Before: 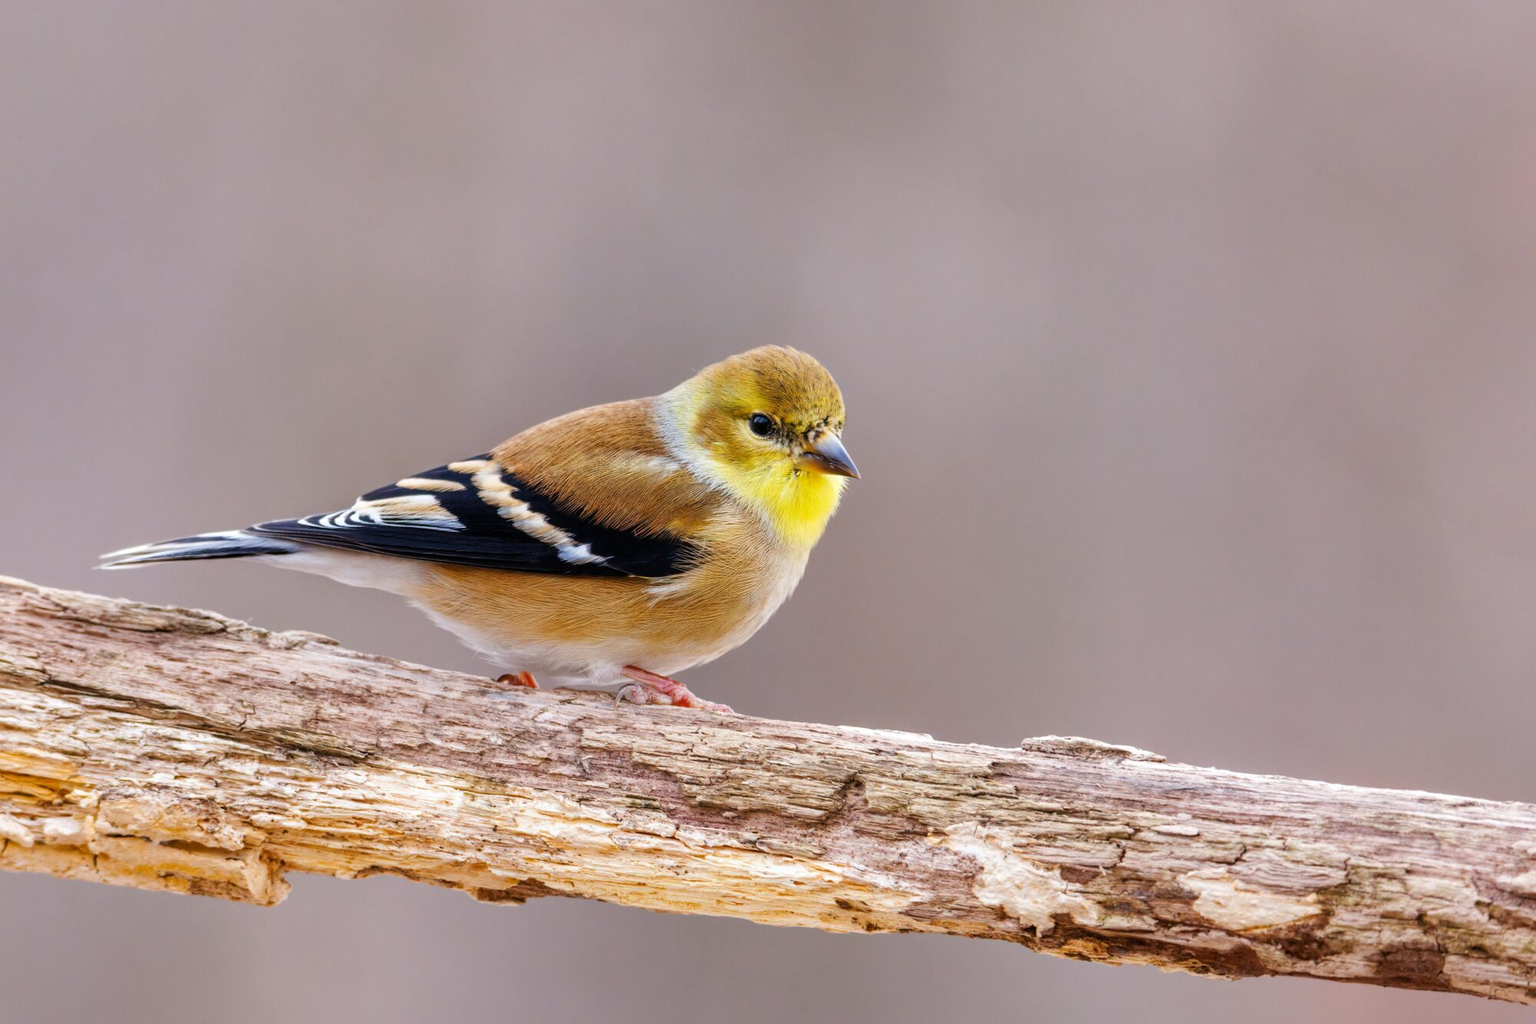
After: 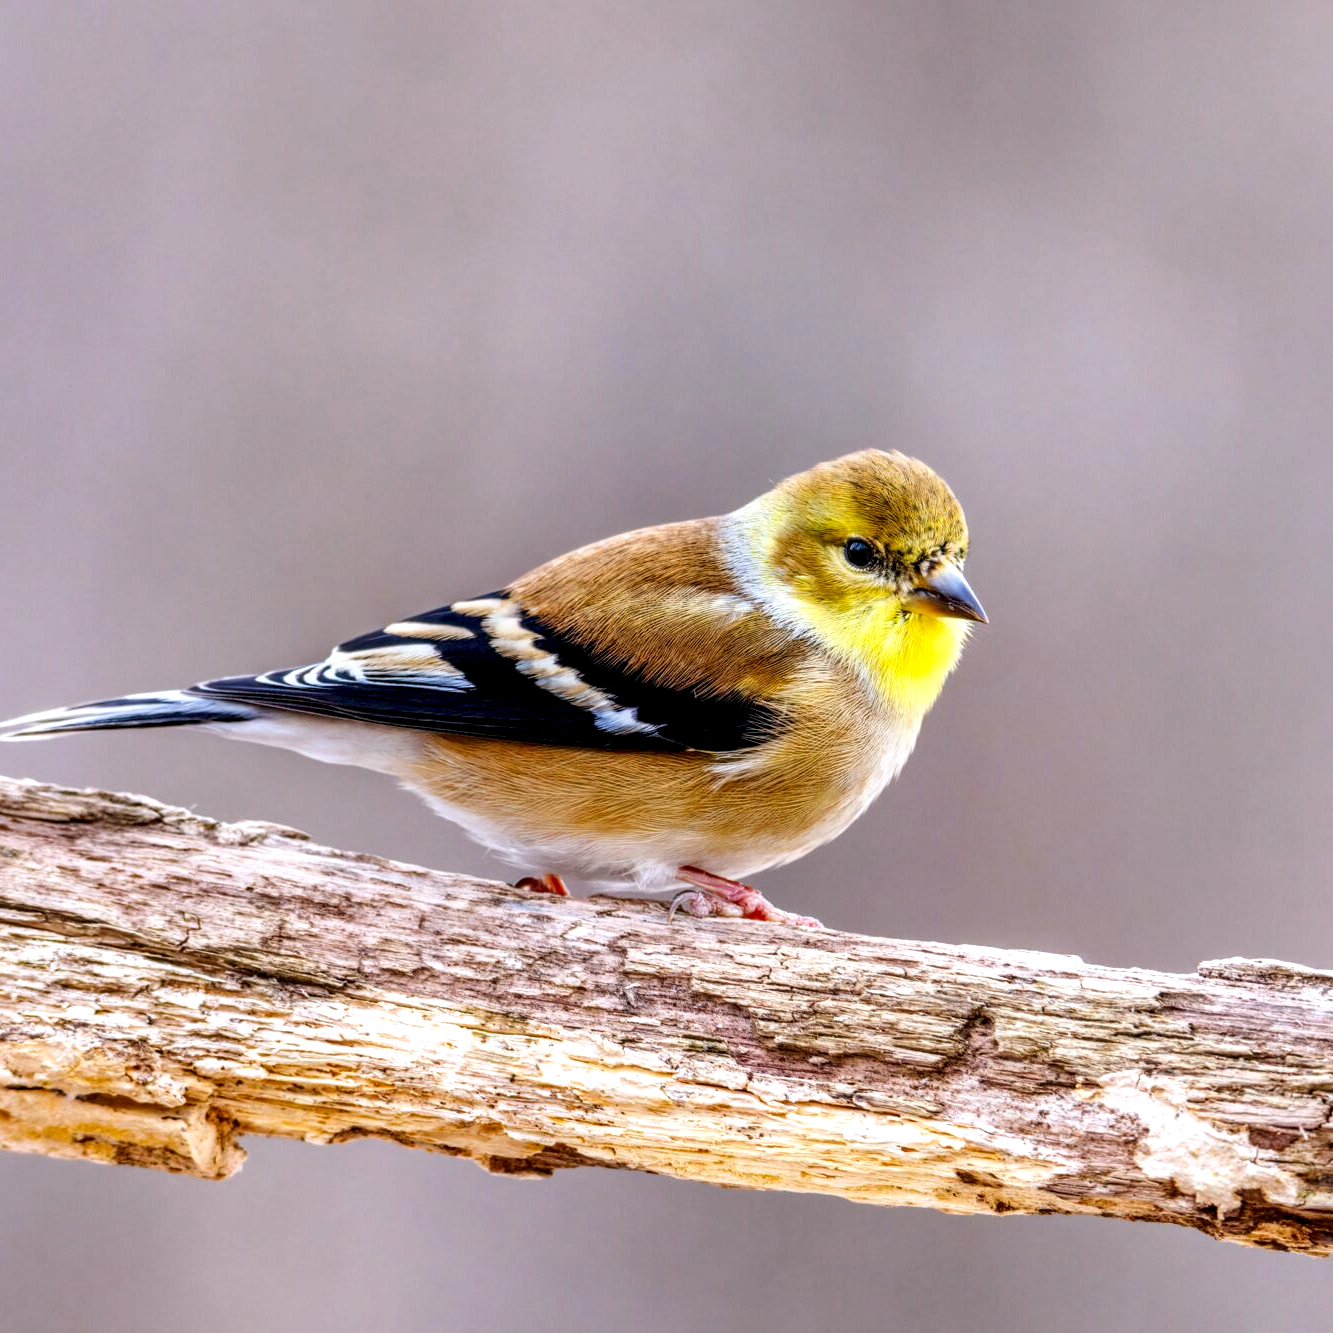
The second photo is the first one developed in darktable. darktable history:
white balance: red 0.976, blue 1.04
local contrast: highlights 65%, shadows 54%, detail 169%, midtone range 0.514
crop and rotate: left 6.617%, right 26.717%
contrast brightness saturation: contrast 0.07, brightness 0.08, saturation 0.18
